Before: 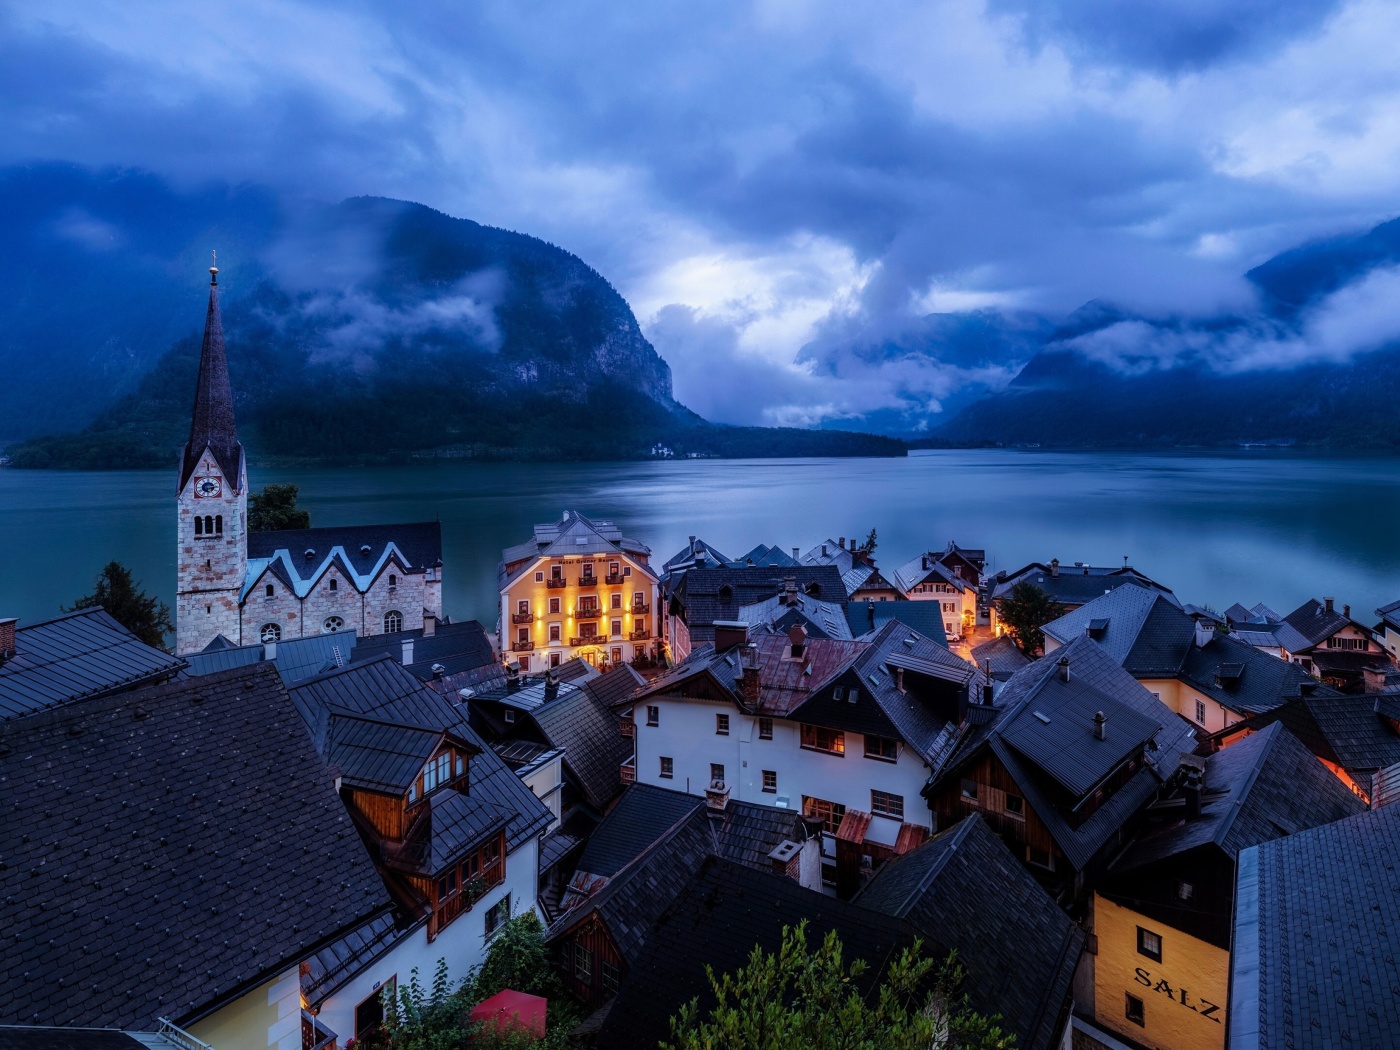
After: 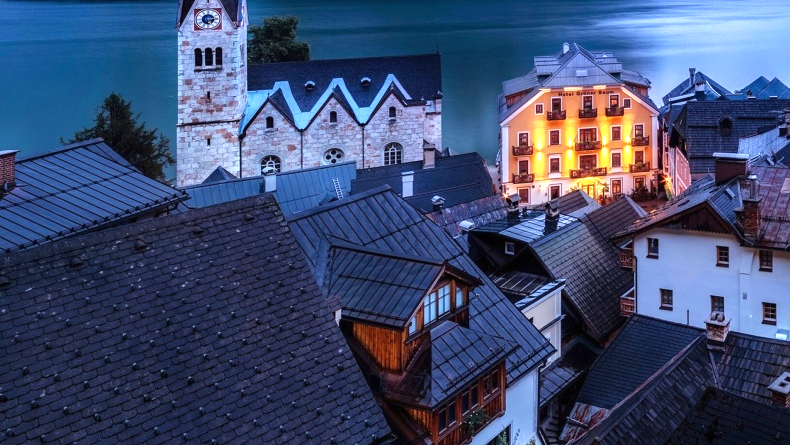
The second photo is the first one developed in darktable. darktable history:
crop: top 44.577%, right 43.532%, bottom 13.008%
exposure: black level correction 0, exposure 1.001 EV, compensate exposure bias true, compensate highlight preservation false
